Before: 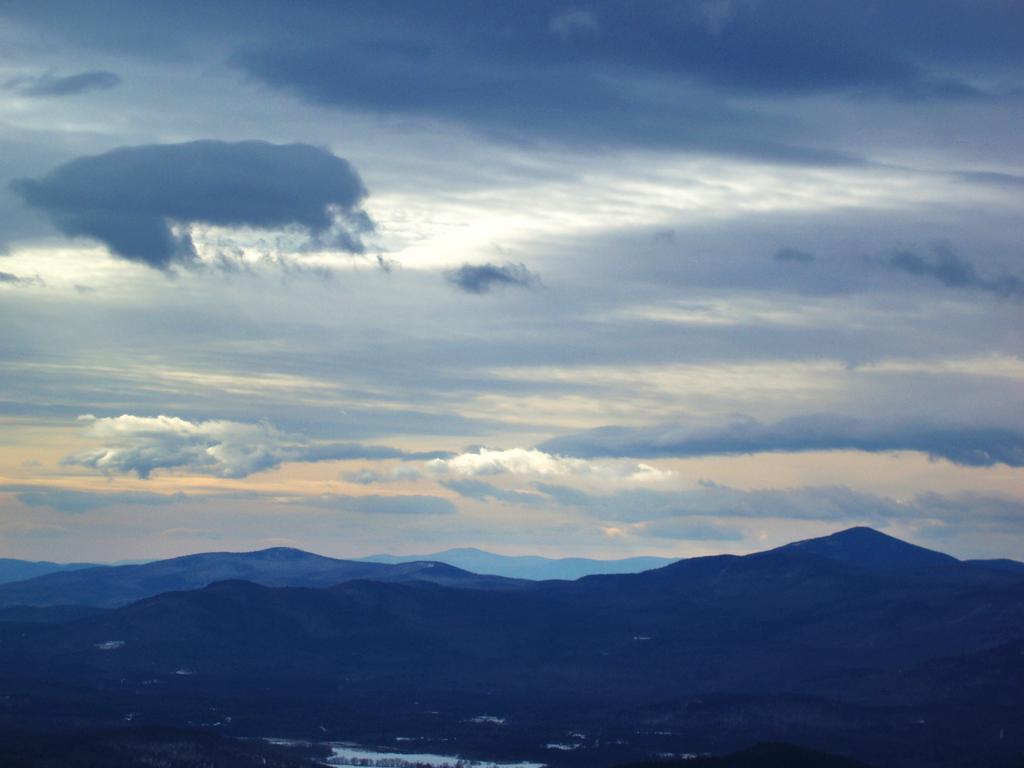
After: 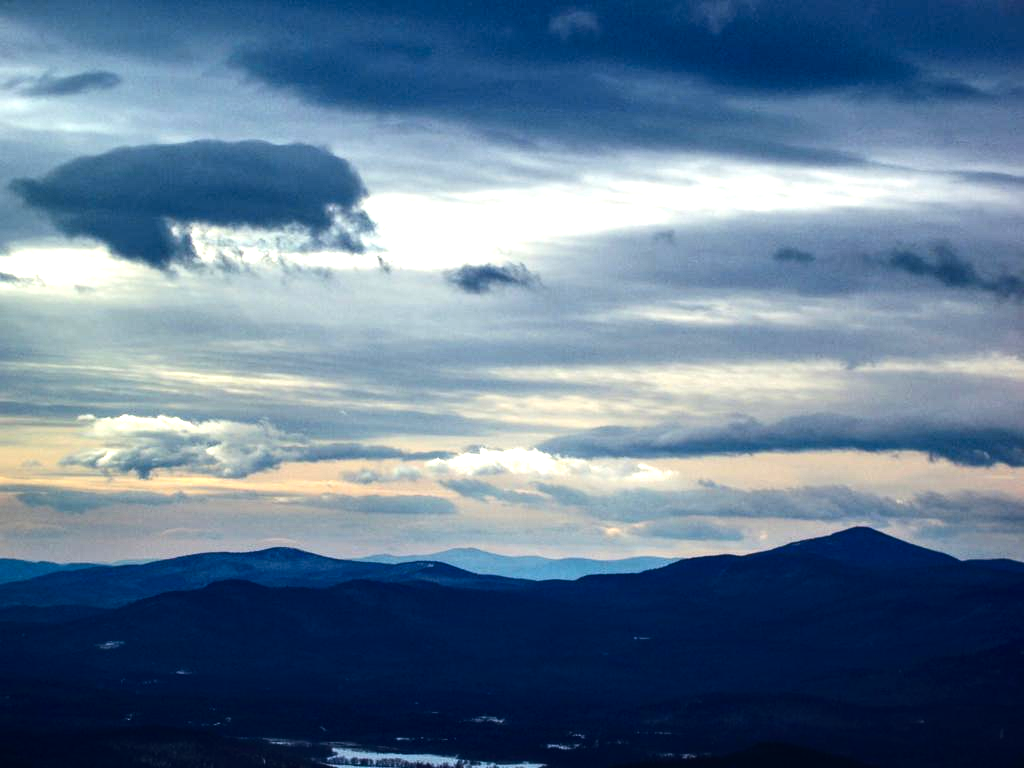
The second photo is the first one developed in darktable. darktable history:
exposure: exposure -0.212 EV, compensate highlight preservation false
contrast brightness saturation: contrast 0.12, brightness -0.116, saturation 0.204
tone equalizer: -8 EV -0.736 EV, -7 EV -0.696 EV, -6 EV -0.6 EV, -5 EV -0.386 EV, -3 EV 0.388 EV, -2 EV 0.6 EV, -1 EV 0.679 EV, +0 EV 0.77 EV, edges refinement/feathering 500, mask exposure compensation -1.57 EV, preserve details no
local contrast: detail 144%
